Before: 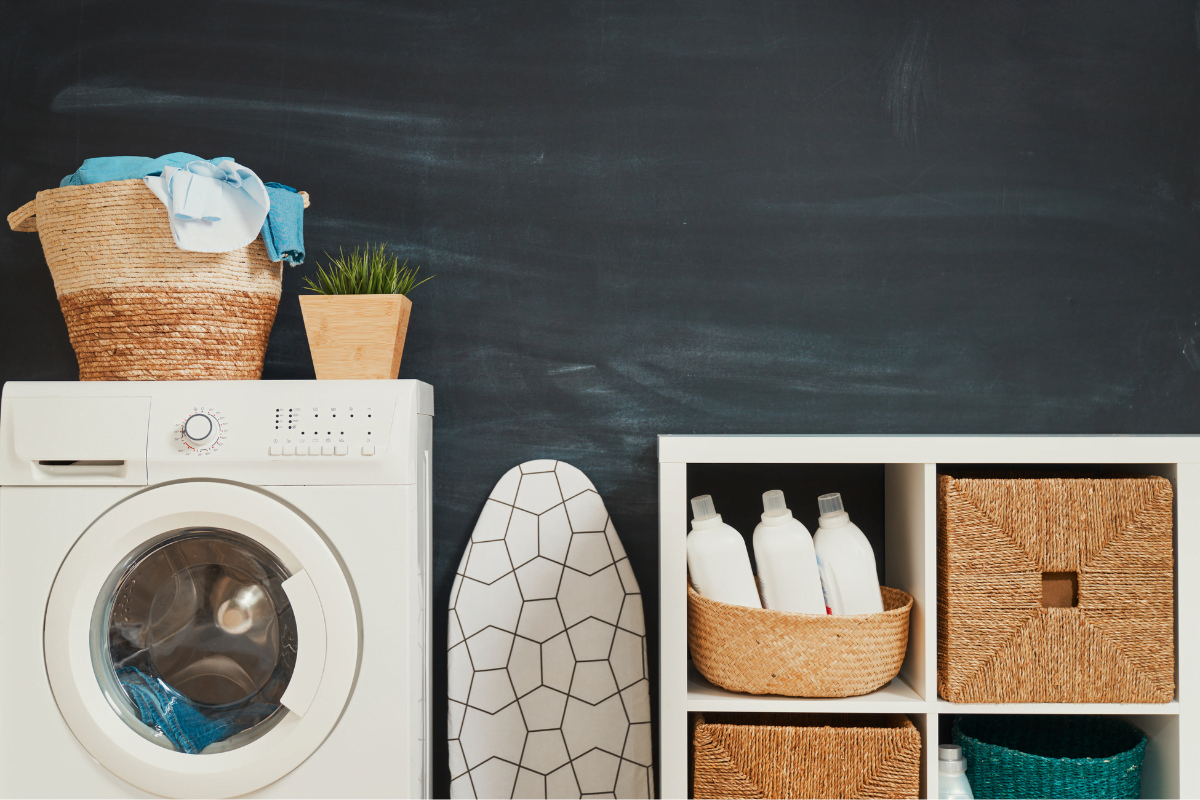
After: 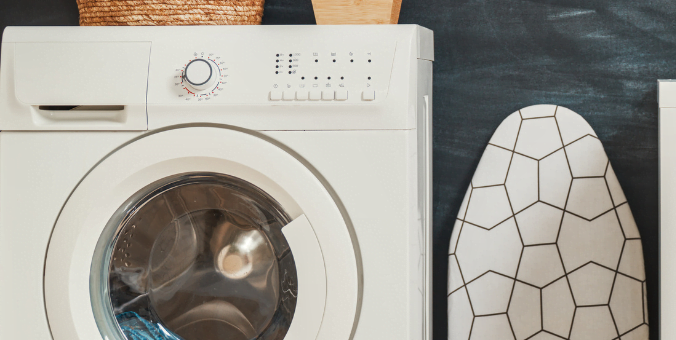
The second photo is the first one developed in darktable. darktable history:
local contrast: on, module defaults
crop: top 44.483%, right 43.593%, bottom 12.892%
